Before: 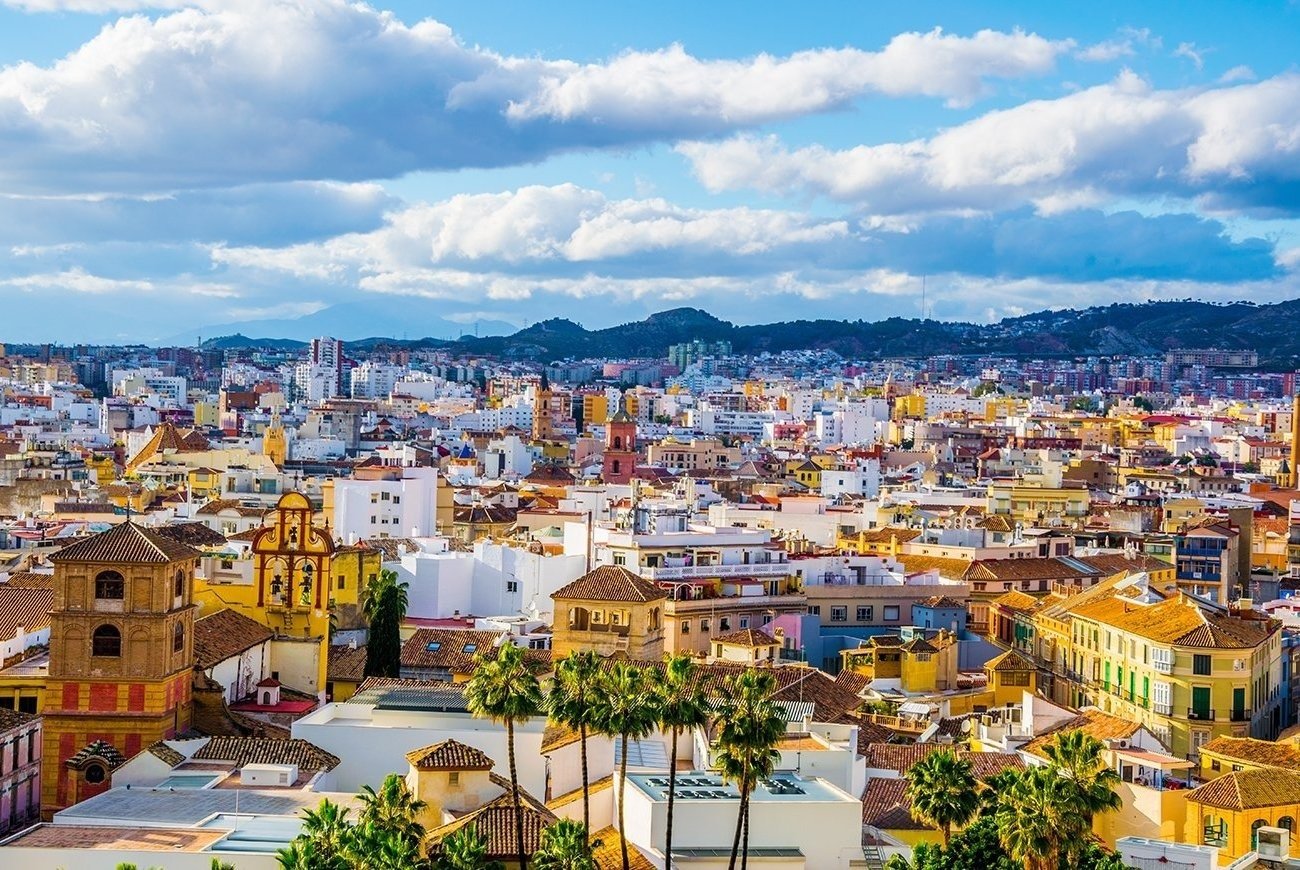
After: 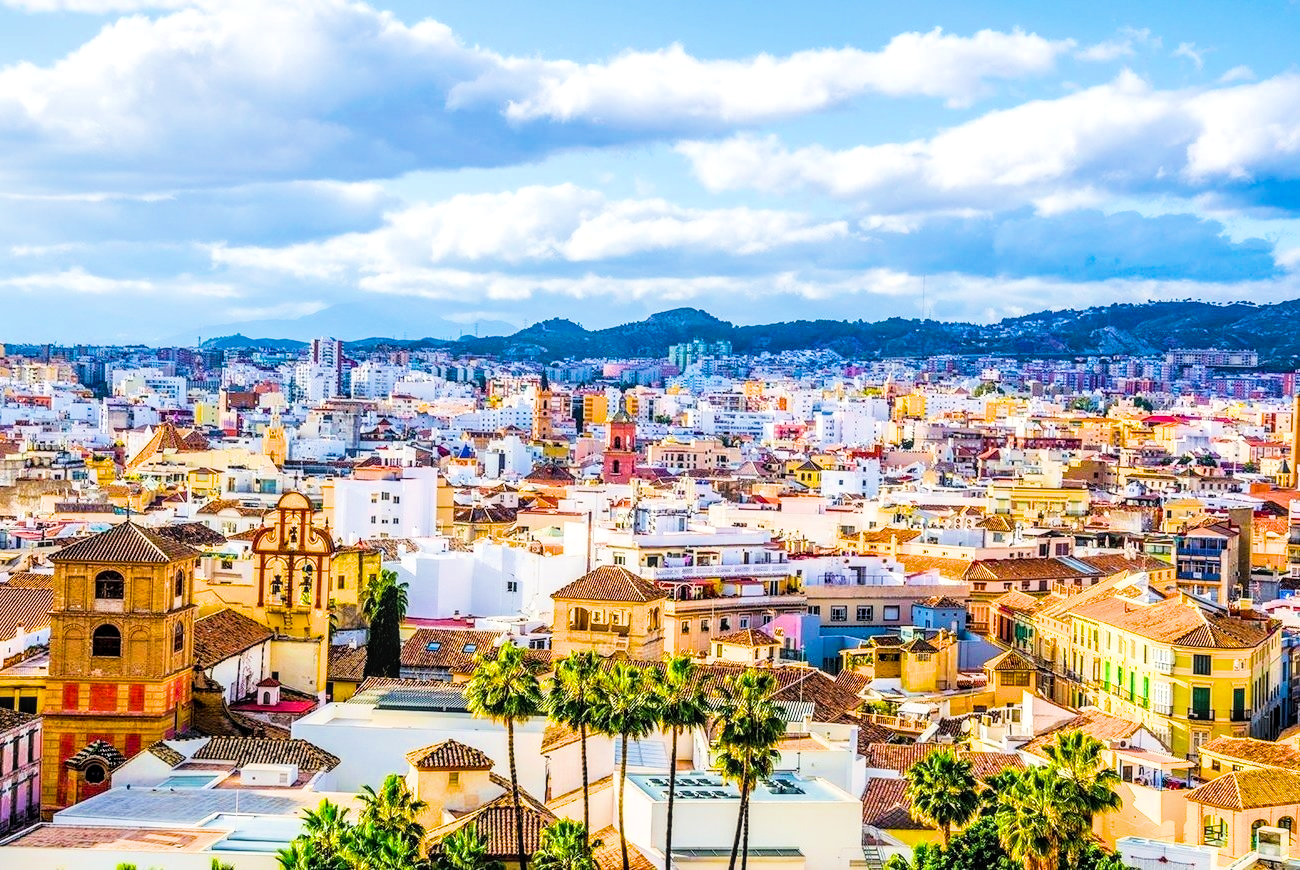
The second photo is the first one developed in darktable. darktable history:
local contrast: on, module defaults
color balance rgb: perceptual saturation grading › global saturation 30%
exposure: black level correction 0, exposure 1.2 EV, compensate exposure bias true, compensate highlight preservation false
filmic rgb: black relative exposure -6 EV, hardness 3.31, contrast 1.3, contrast in shadows safe
